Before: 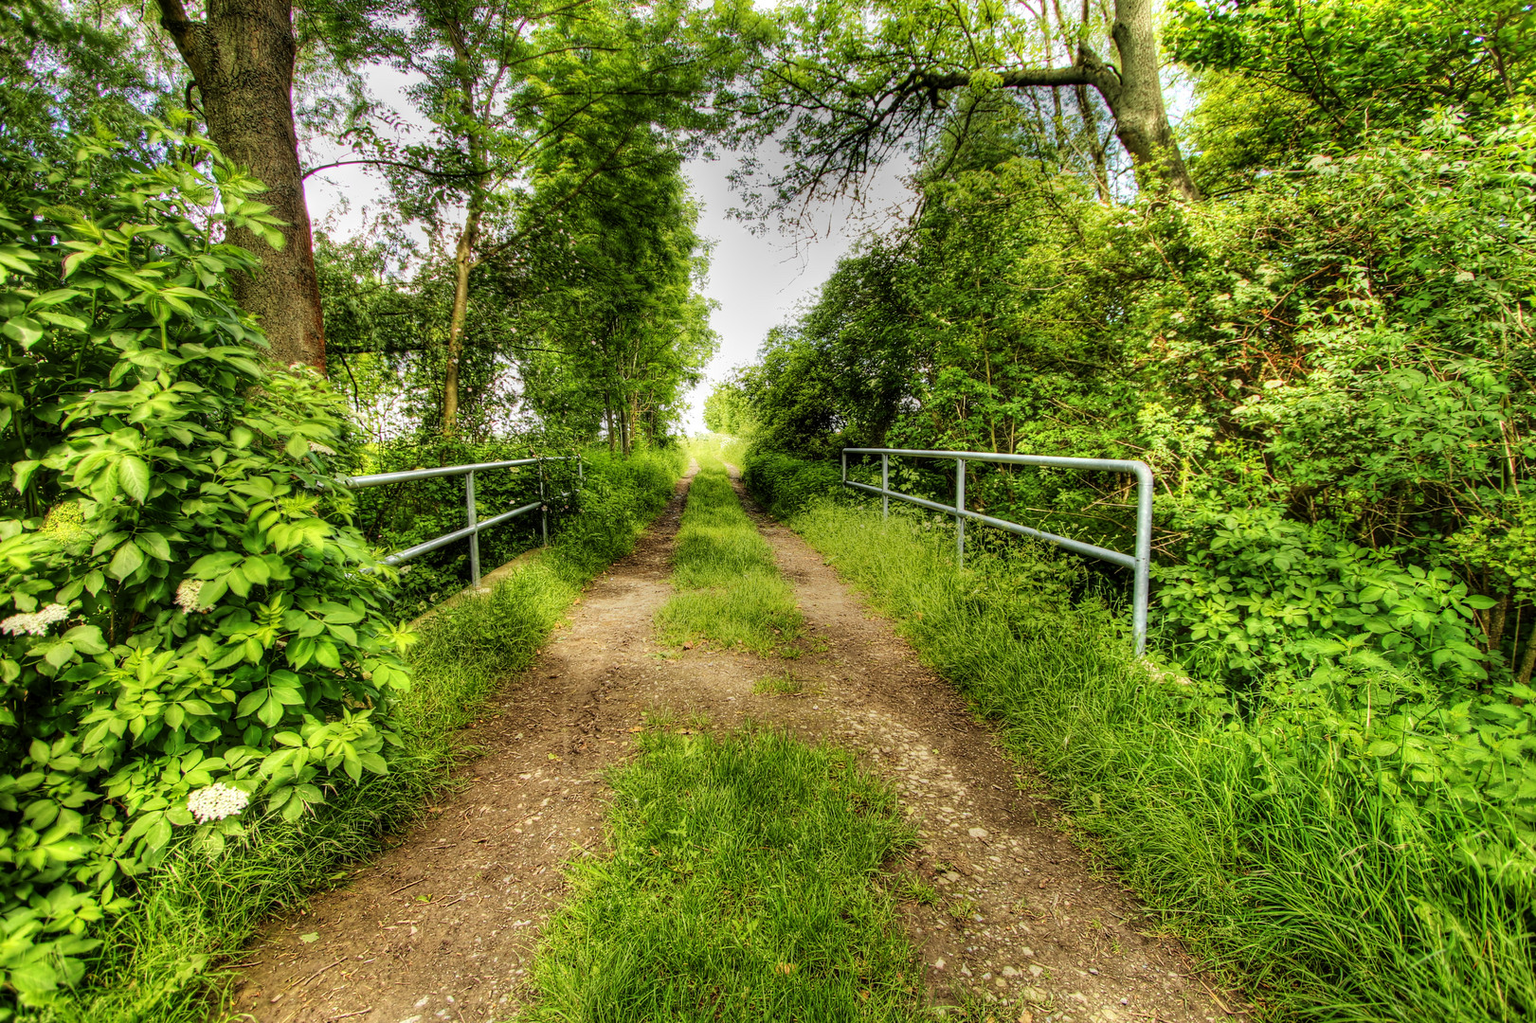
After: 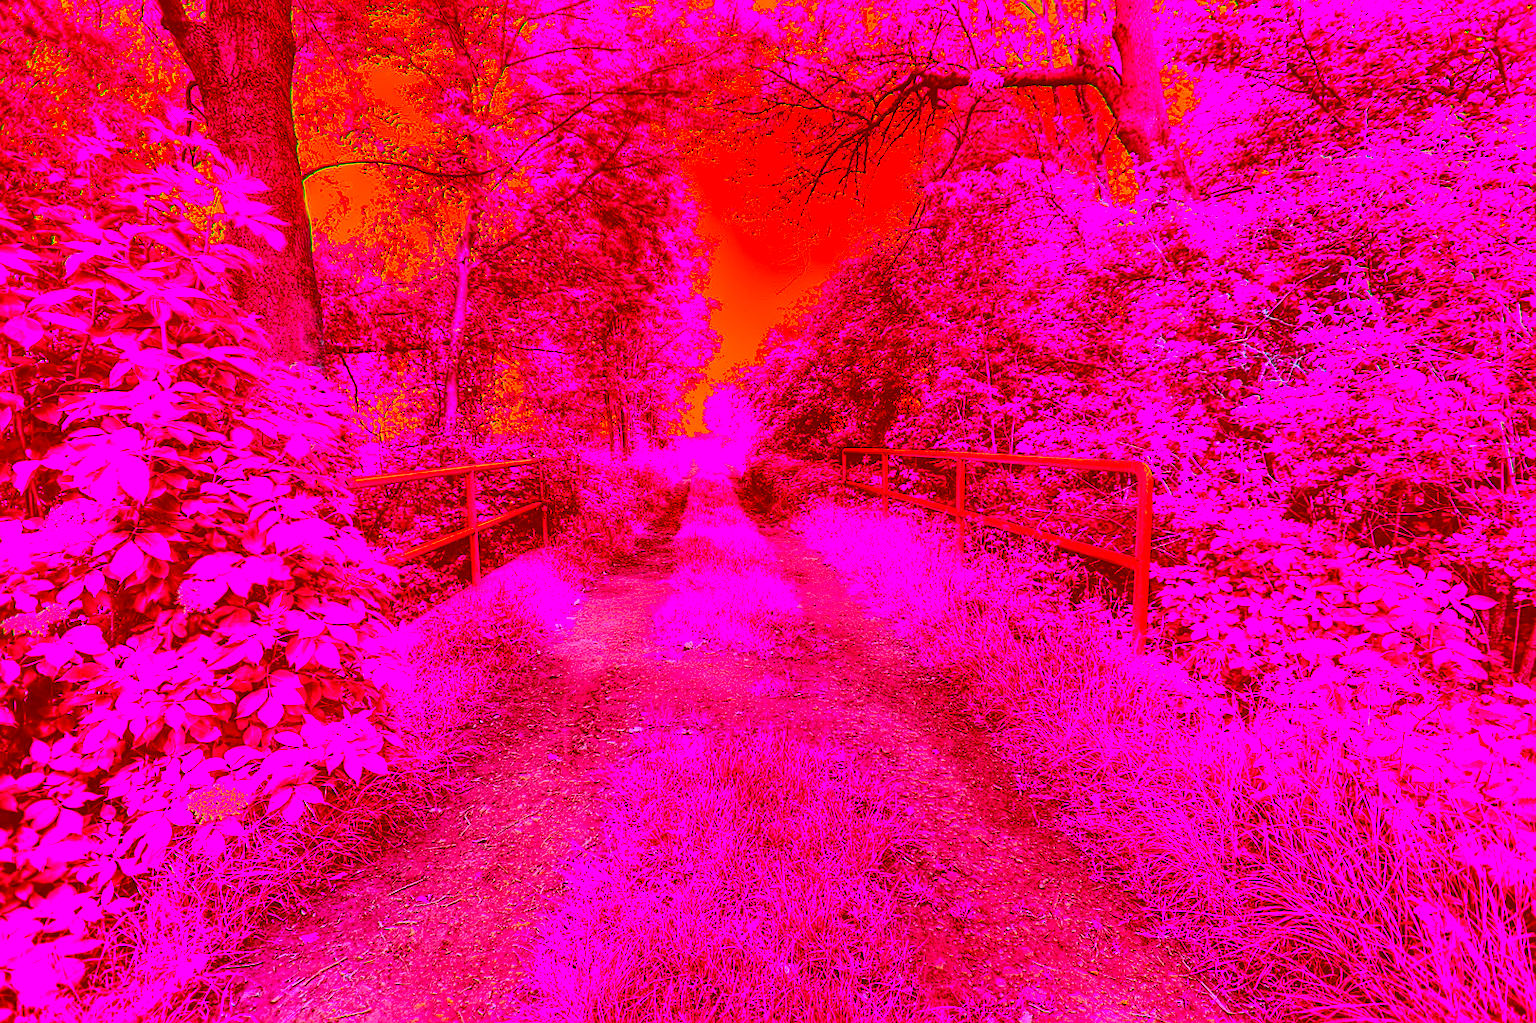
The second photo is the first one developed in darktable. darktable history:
color correction: highlights a* -39.46, highlights b* -39.84, shadows a* -39.94, shadows b* -39.55, saturation -3
sharpen: on, module defaults
color zones: curves: ch0 [(0, 0.5) (0.143, 0.5) (0.286, 0.456) (0.429, 0.5) (0.571, 0.5) (0.714, 0.5) (0.857, 0.5) (1, 0.5)]; ch1 [(0, 0.5) (0.143, 0.5) (0.286, 0.422) (0.429, 0.5) (0.571, 0.5) (0.714, 0.5) (0.857, 0.5) (1, 0.5)], mix -128.77%
